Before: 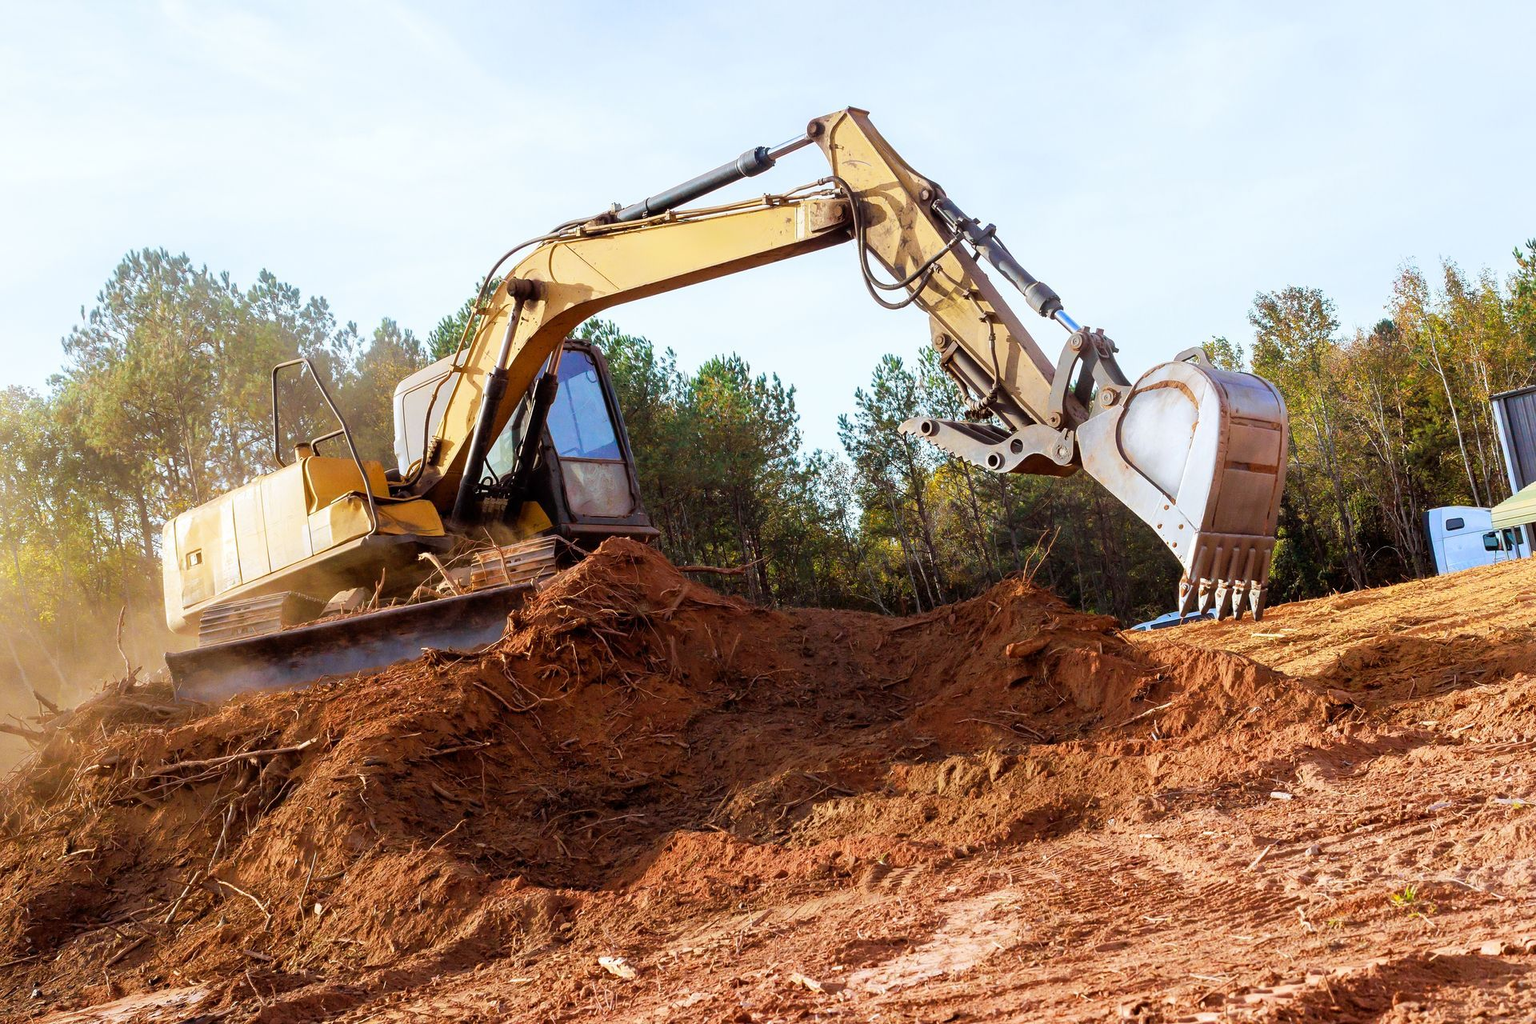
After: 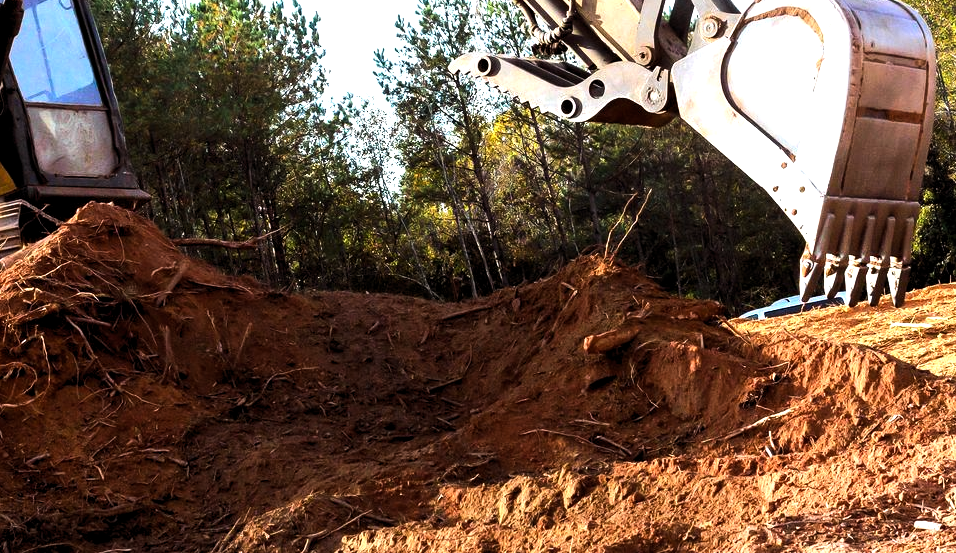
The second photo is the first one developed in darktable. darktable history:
crop: left 35.142%, top 36.65%, right 15.048%, bottom 20.11%
levels: levels [0.016, 0.5, 0.996]
tone equalizer: -8 EV -1.11 EV, -7 EV -1.01 EV, -6 EV -0.891 EV, -5 EV -0.578 EV, -3 EV 0.551 EV, -2 EV 0.857 EV, -1 EV 0.991 EV, +0 EV 1.06 EV, edges refinement/feathering 500, mask exposure compensation -1.57 EV, preserve details no
